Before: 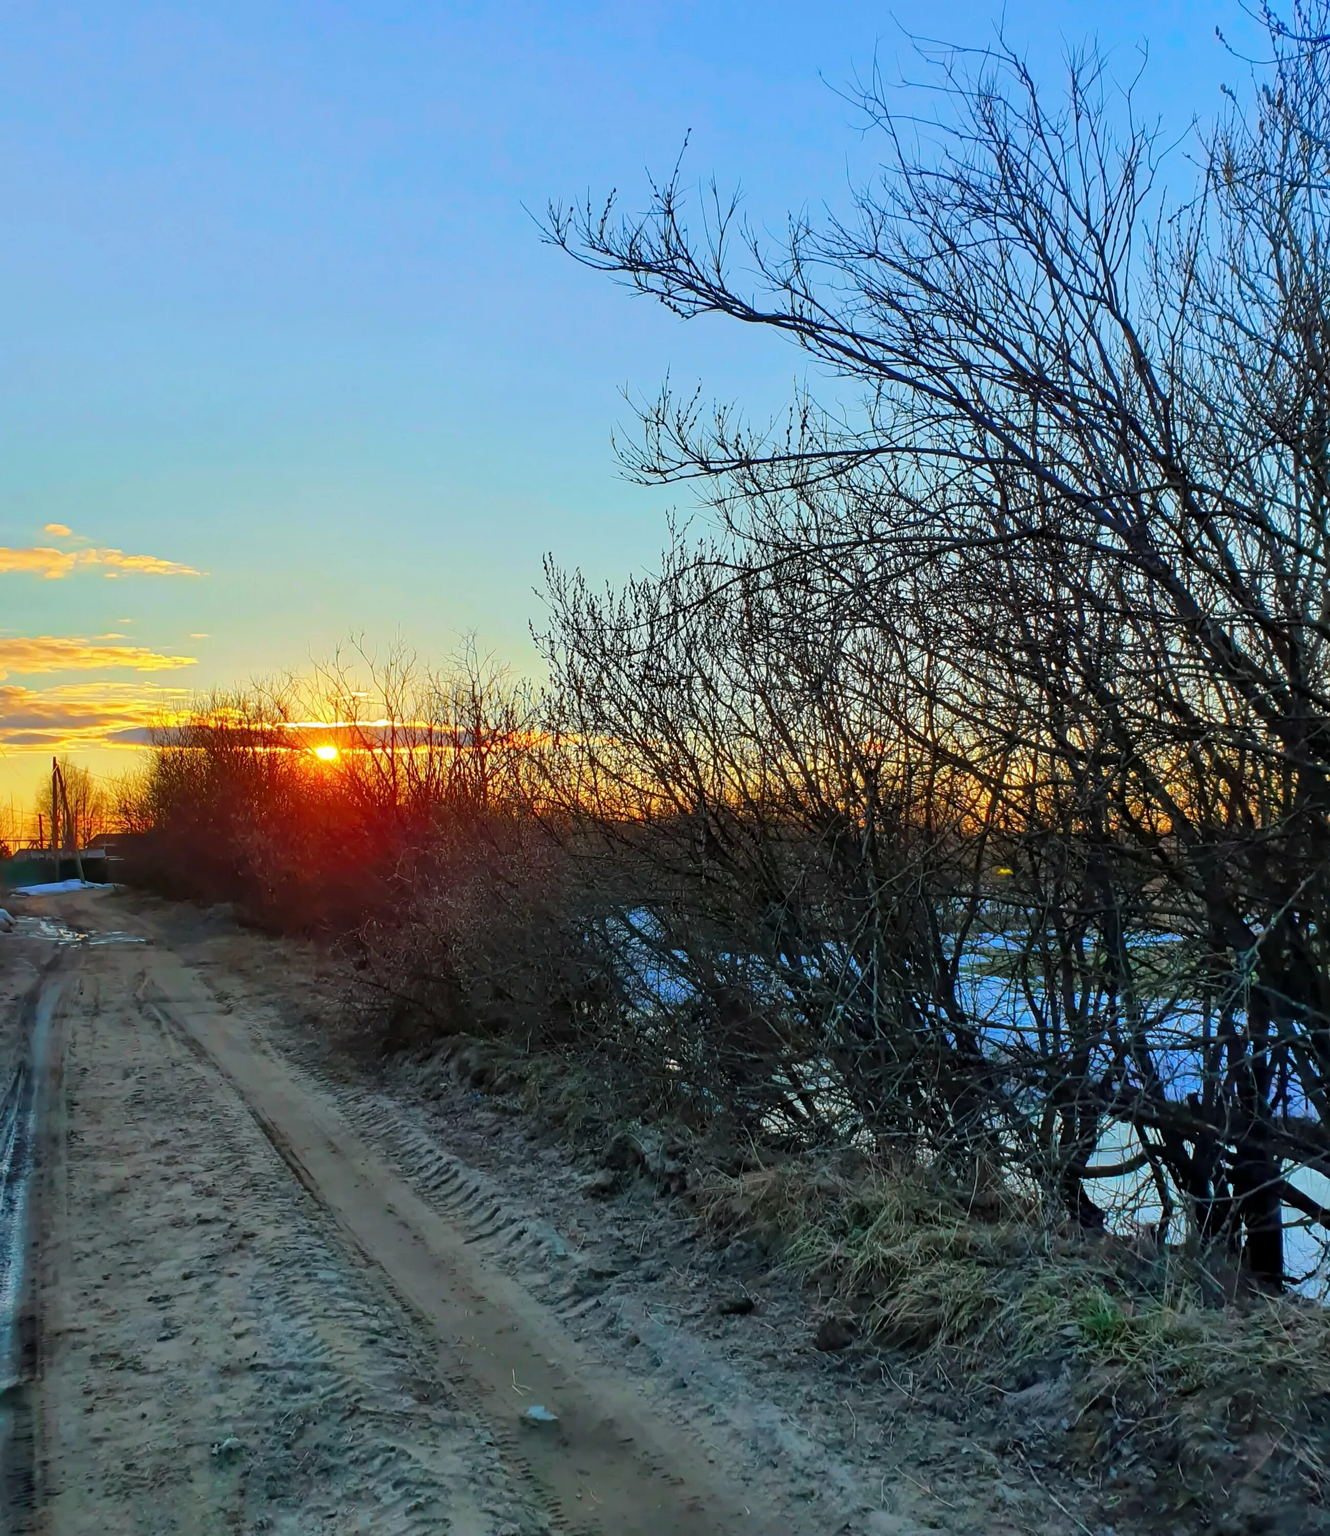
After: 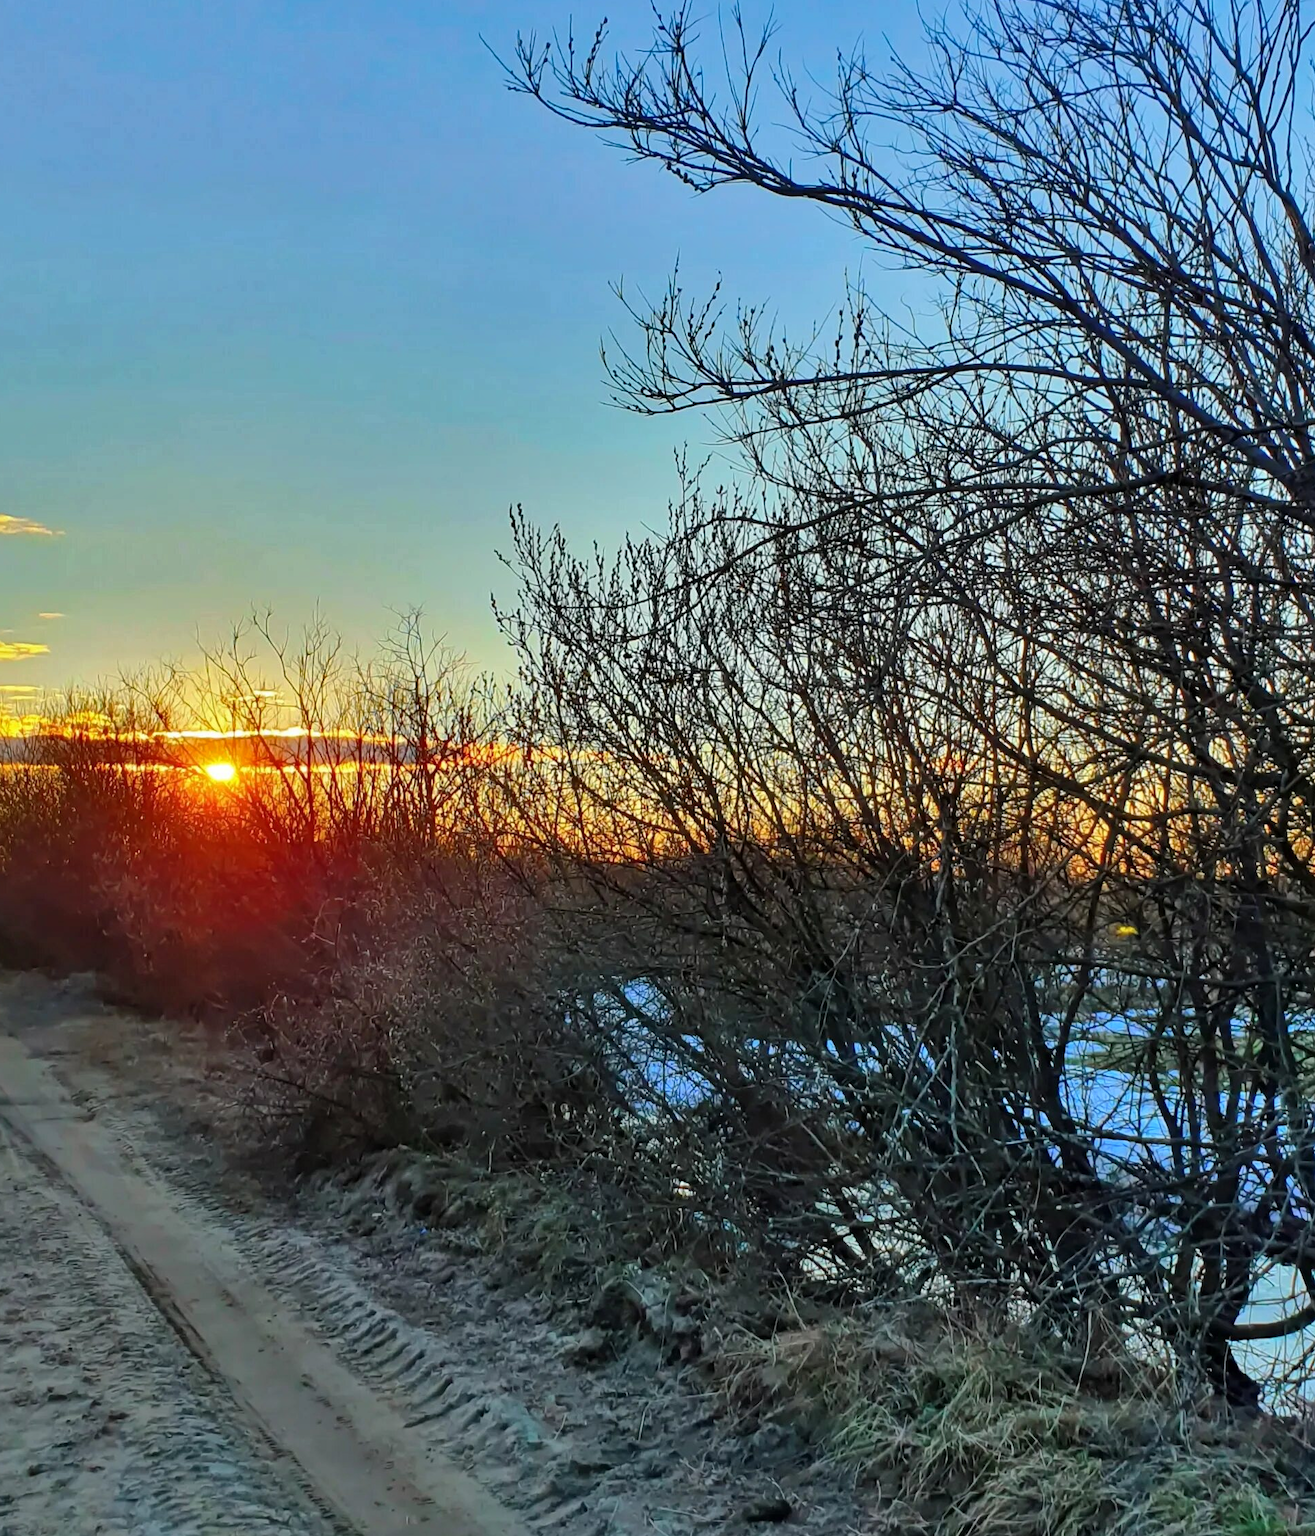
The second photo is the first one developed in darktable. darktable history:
shadows and highlights: radius 119.4, shadows 41.85, highlights -62.04, soften with gaussian
crop and rotate: left 12.135%, top 11.401%, right 13.791%, bottom 13.721%
